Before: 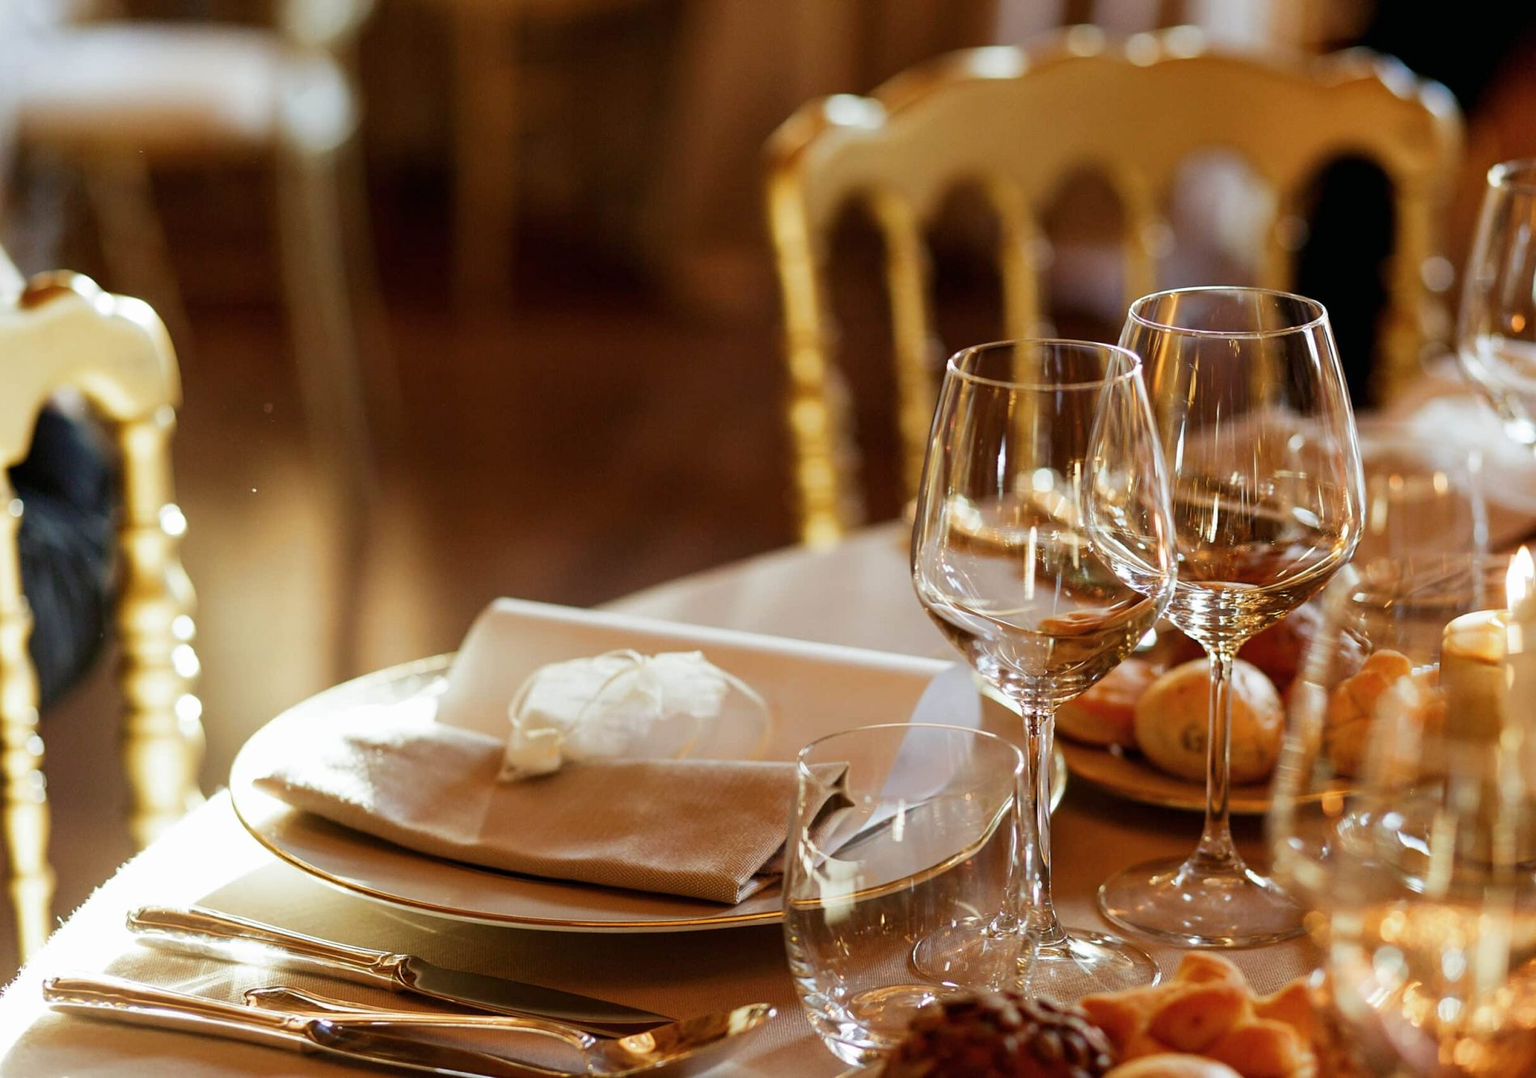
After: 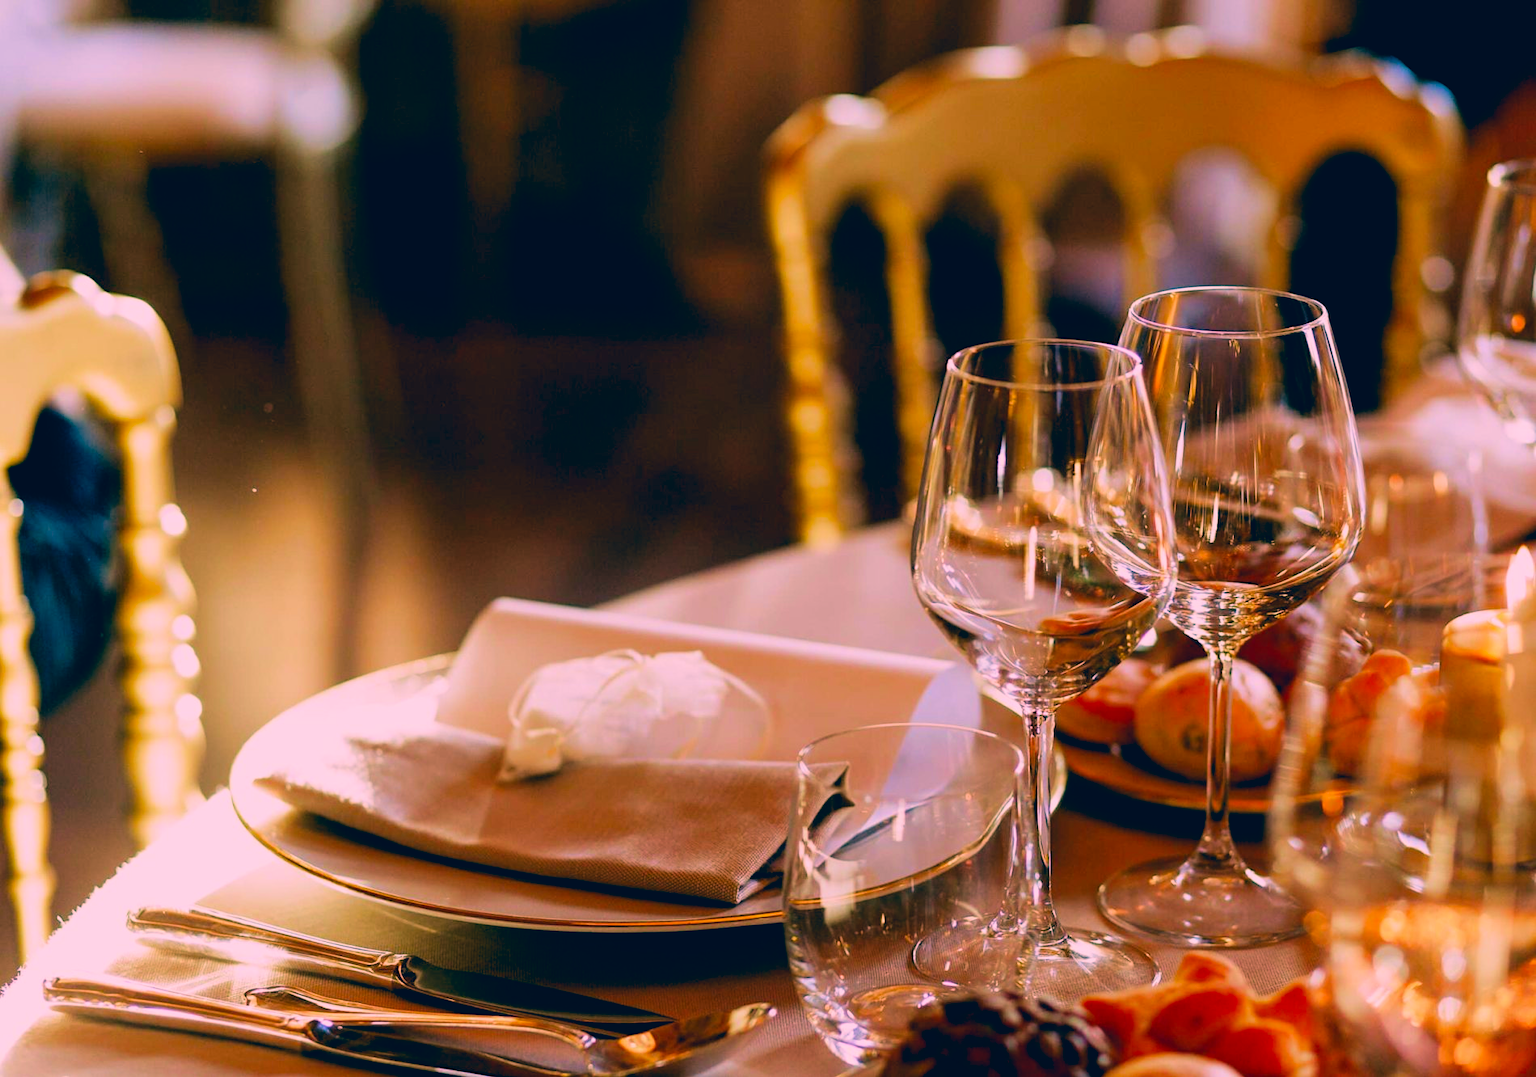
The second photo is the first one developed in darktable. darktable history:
filmic rgb: black relative exposure -7.75 EV, white relative exposure 4.42 EV, threshold 5.96 EV, hardness 3.76, latitude 49.2%, contrast 1.1, enable highlight reconstruction true
color correction: highlights a* 17.38, highlights b* 0.323, shadows a* -15.4, shadows b* -14.5, saturation 1.56
velvia: on, module defaults
